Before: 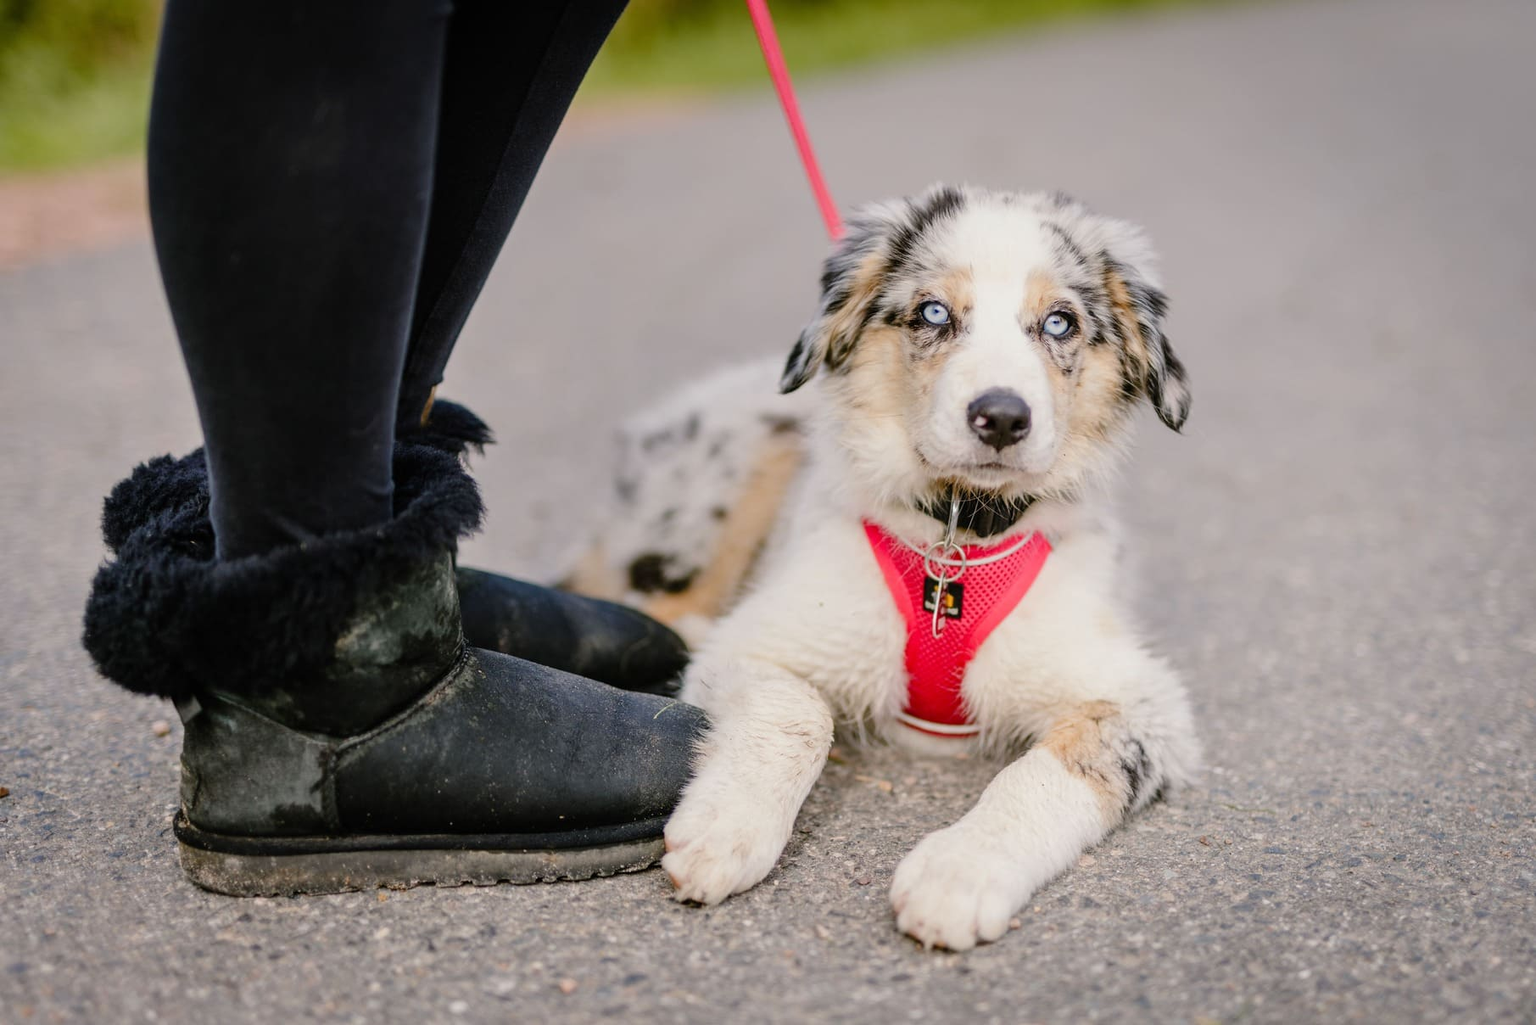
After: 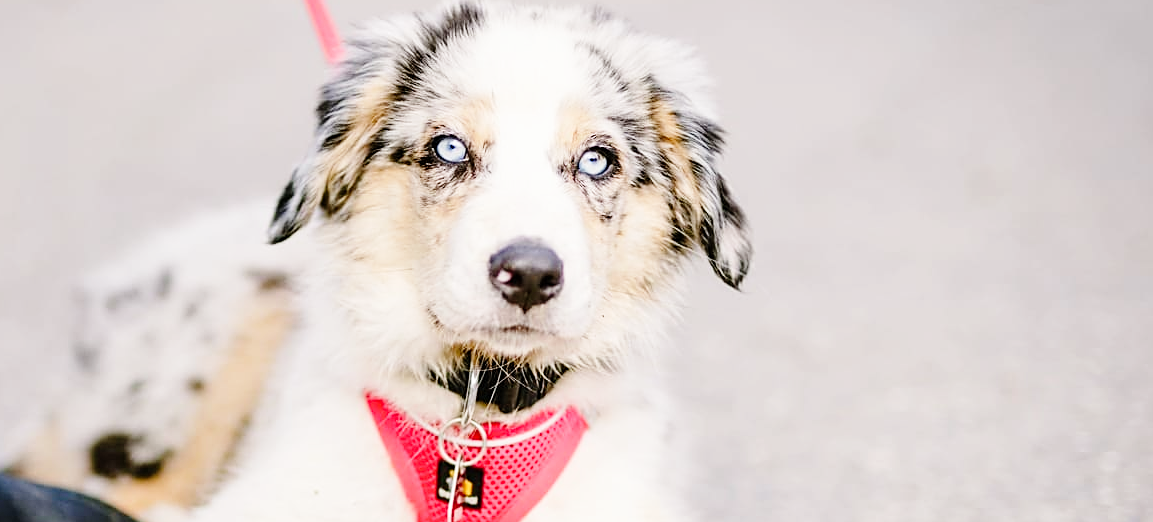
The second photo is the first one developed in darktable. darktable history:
crop: left 36.005%, top 18.293%, right 0.31%, bottom 38.444%
sharpen: on, module defaults
base curve: curves: ch0 [(0, 0) (0.008, 0.007) (0.022, 0.029) (0.048, 0.089) (0.092, 0.197) (0.191, 0.399) (0.275, 0.534) (0.357, 0.65) (0.477, 0.78) (0.542, 0.833) (0.799, 0.973) (1, 1)], preserve colors none
tone equalizer: -8 EV -0.55 EV
